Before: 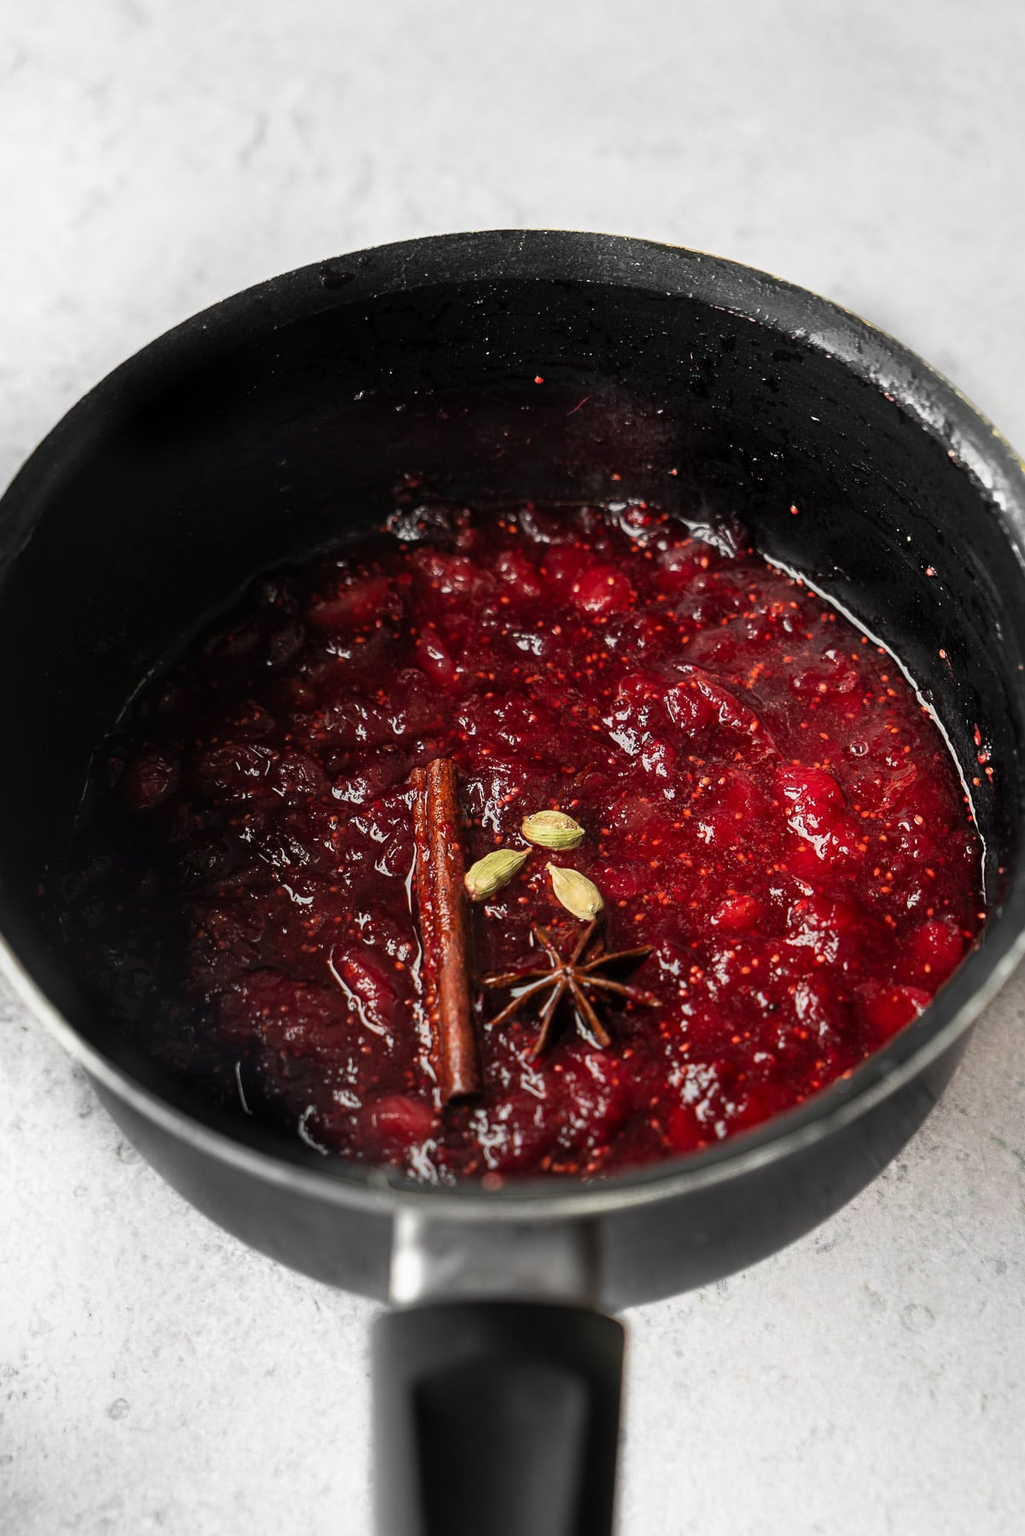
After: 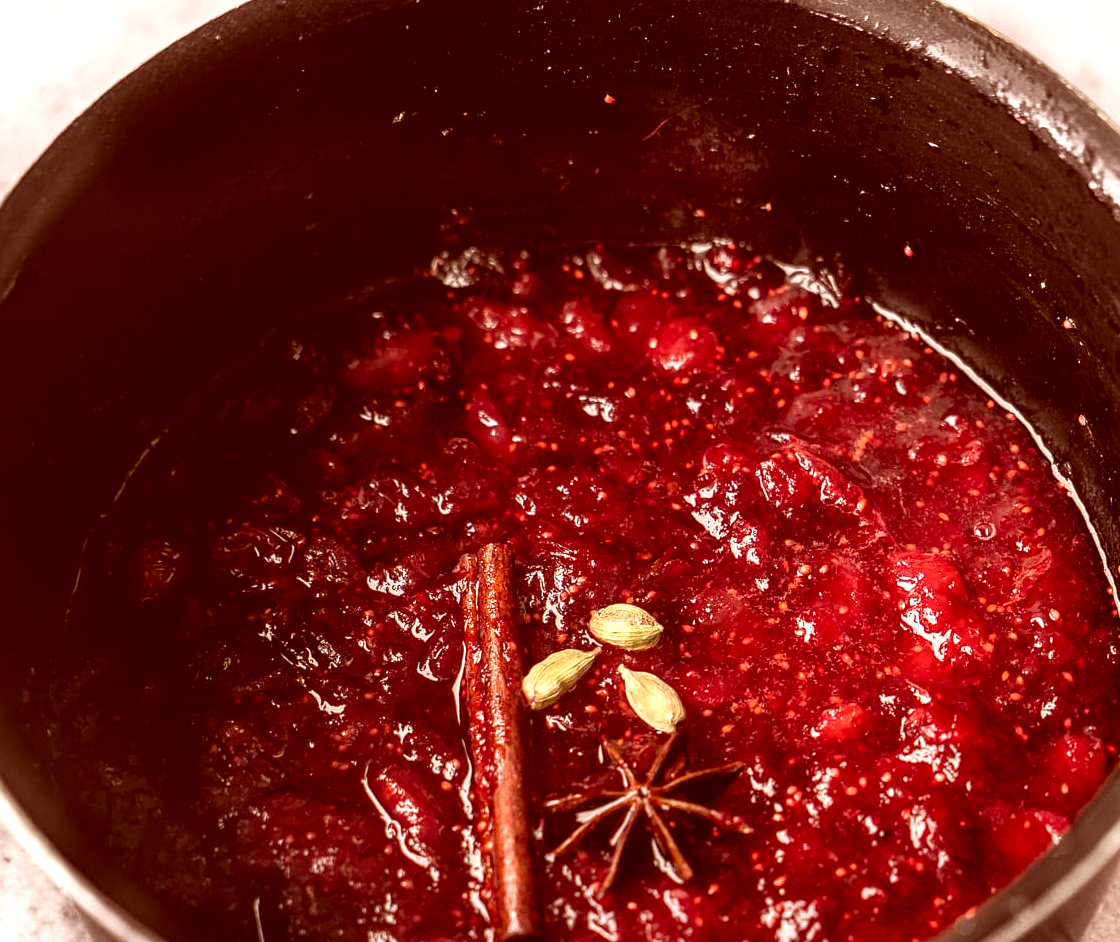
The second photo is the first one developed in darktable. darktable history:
color correction: highlights a* 9.27, highlights b* 8.84, shadows a* 39.48, shadows b* 39.6, saturation 0.771
exposure: black level correction 0, exposure 0.703 EV, compensate highlight preservation false
crop: left 1.845%, top 19.265%, right 4.883%, bottom 28.354%
local contrast: on, module defaults
